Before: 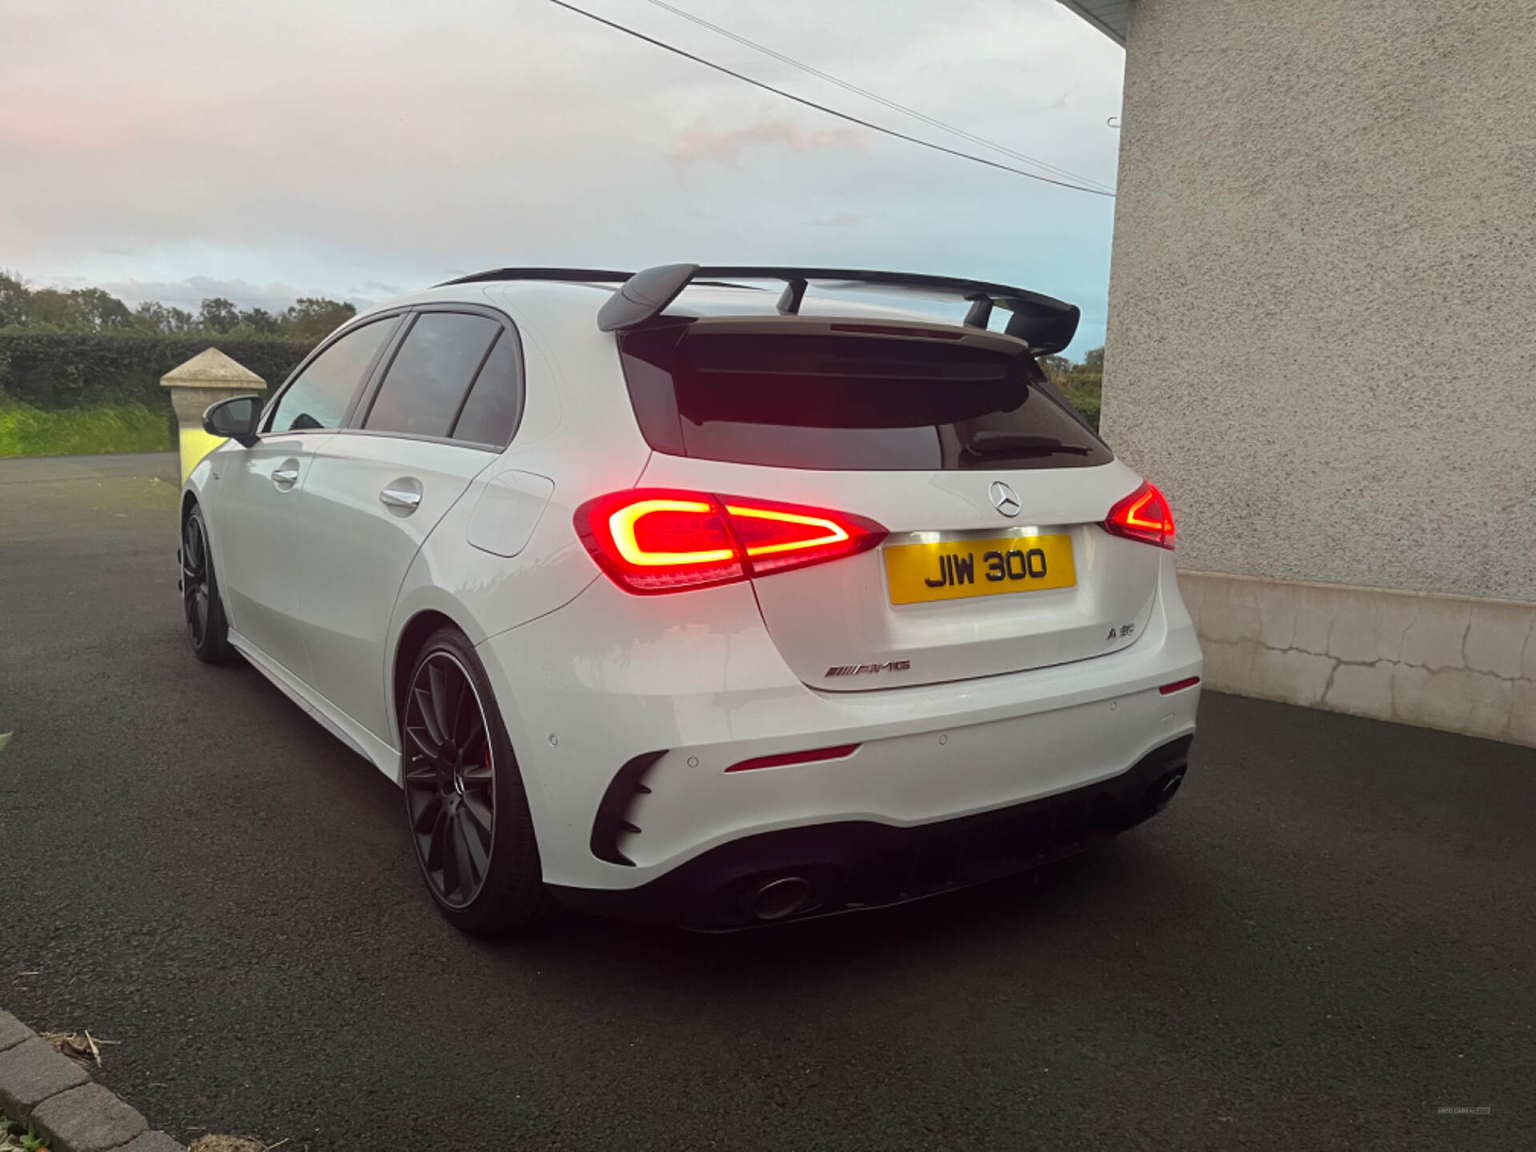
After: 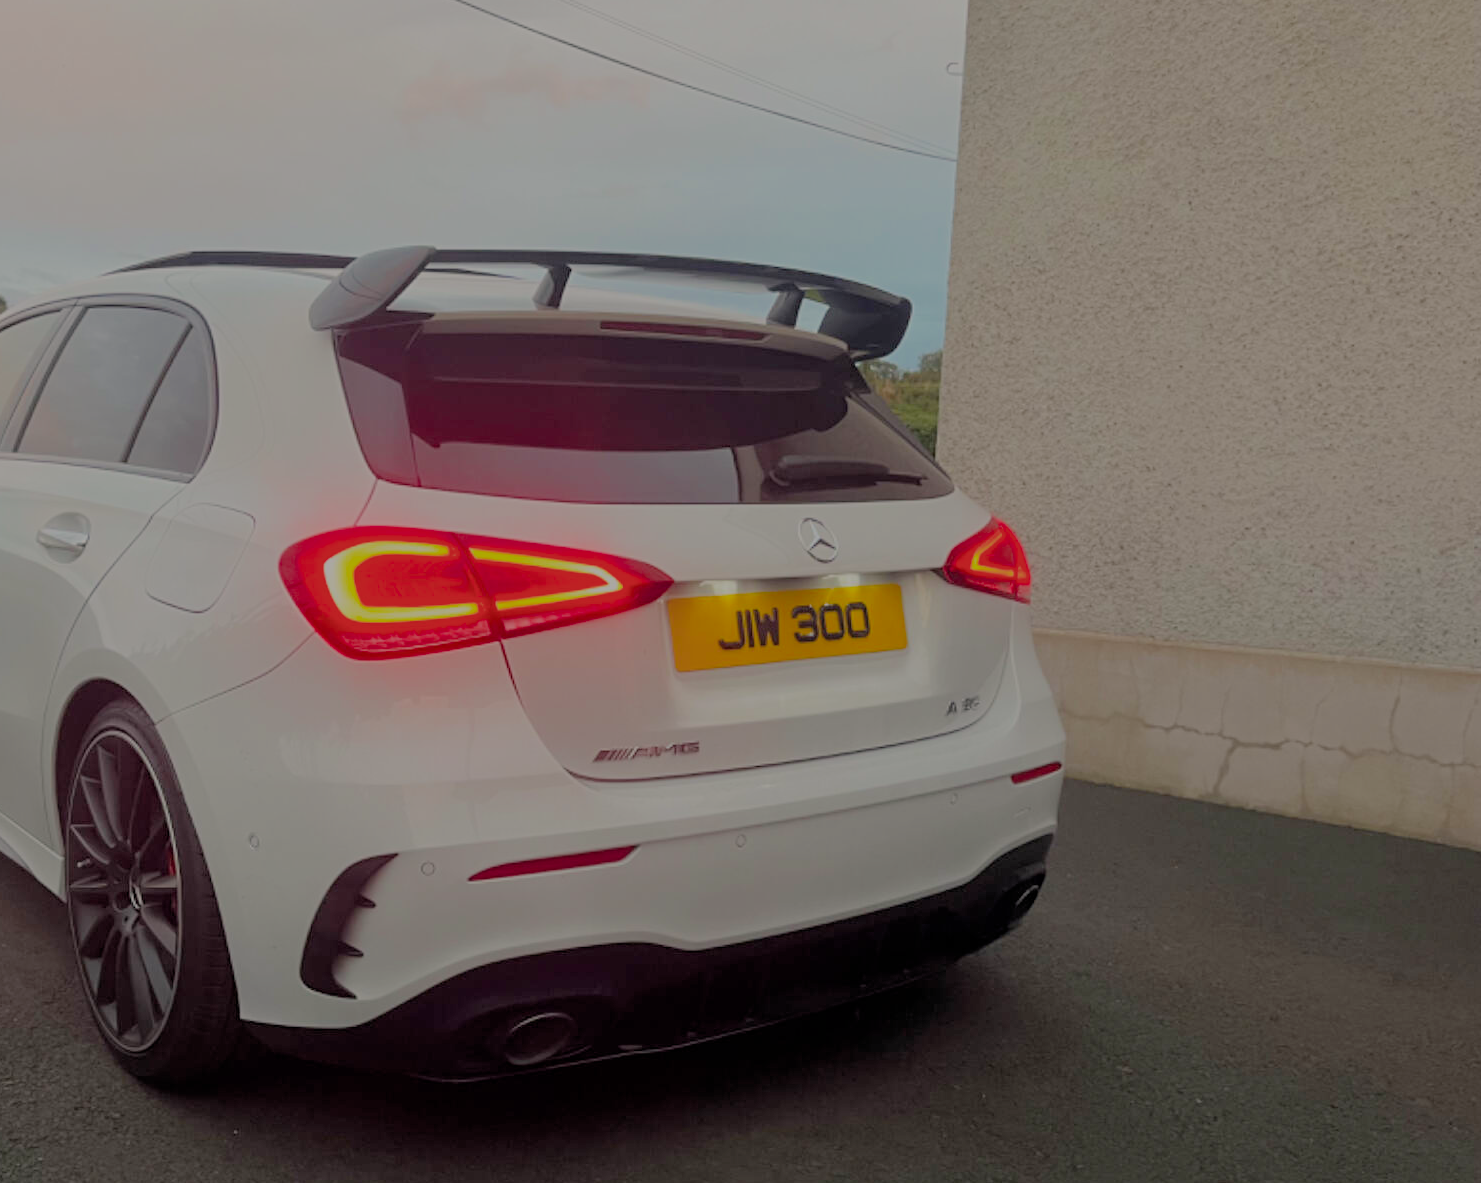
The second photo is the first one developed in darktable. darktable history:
filmic rgb: black relative exposure -8 EV, white relative exposure 8.04 EV, target black luminance 0%, hardness 2.41, latitude 76.53%, contrast 0.553, shadows ↔ highlights balance 0.009%
color balance rgb: highlights gain › chroma 1.108%, highlights gain › hue 60.05°, perceptual saturation grading › global saturation 30.124%
exposure: exposure -0.018 EV, compensate exposure bias true, compensate highlight preservation false
crop: left 22.814%, top 5.901%, bottom 11.896%
